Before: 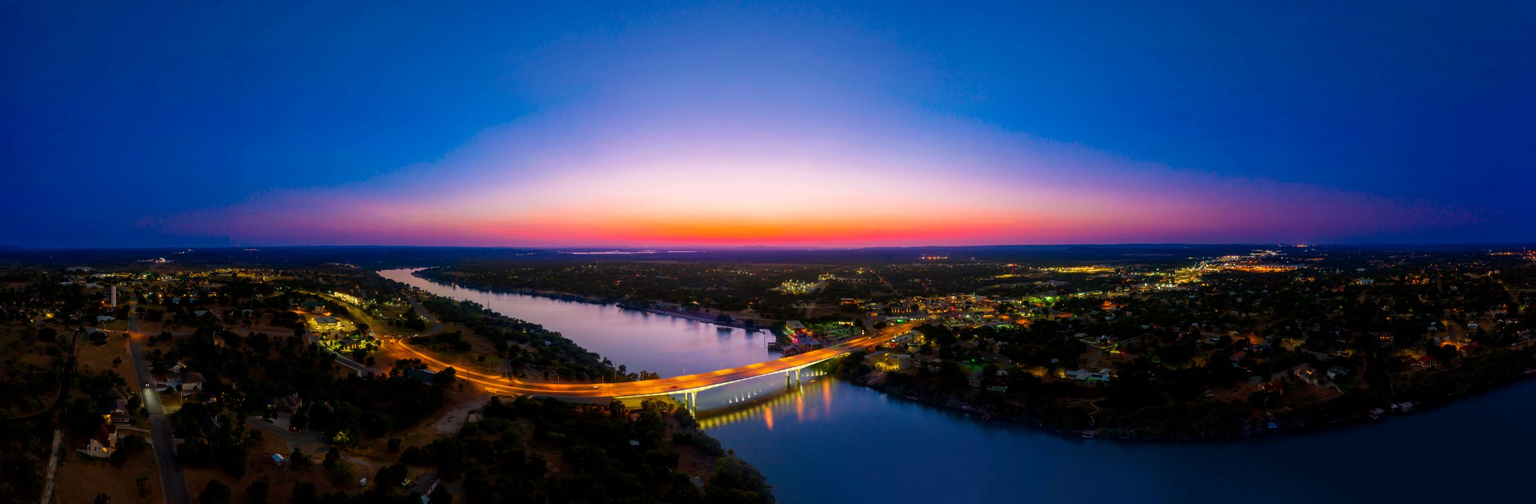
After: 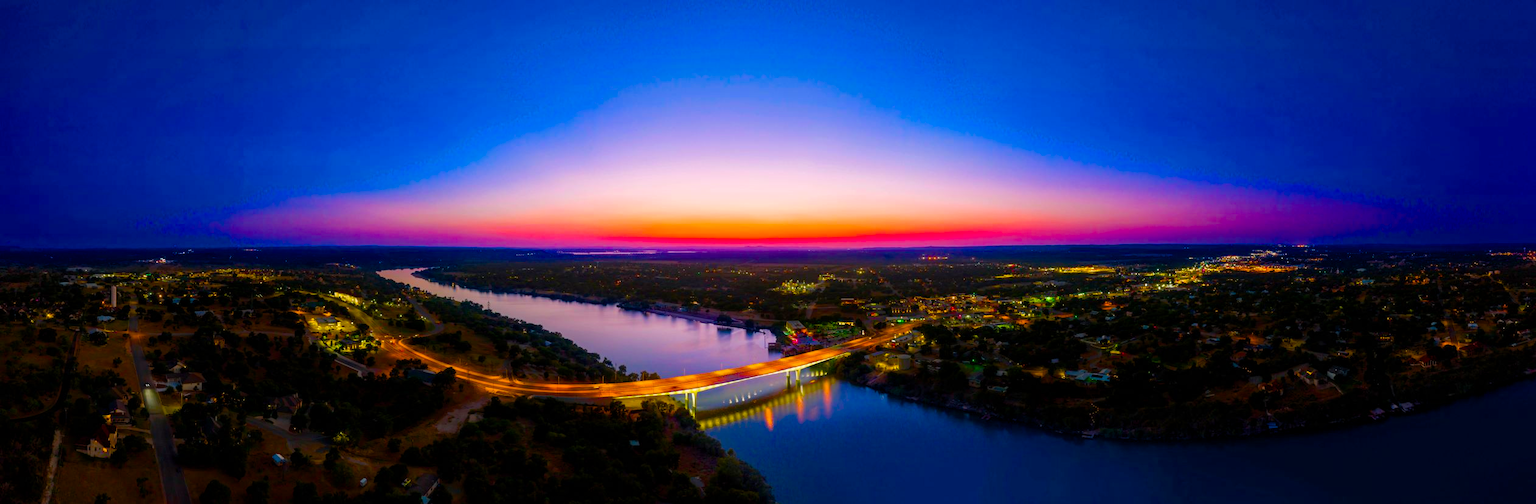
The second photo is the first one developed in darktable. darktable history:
color balance rgb: linear chroma grading › global chroma 15.059%, perceptual saturation grading › global saturation 27.249%, perceptual saturation grading › highlights -28.66%, perceptual saturation grading › mid-tones 15.829%, perceptual saturation grading › shadows 33.827%, global vibrance 20%
